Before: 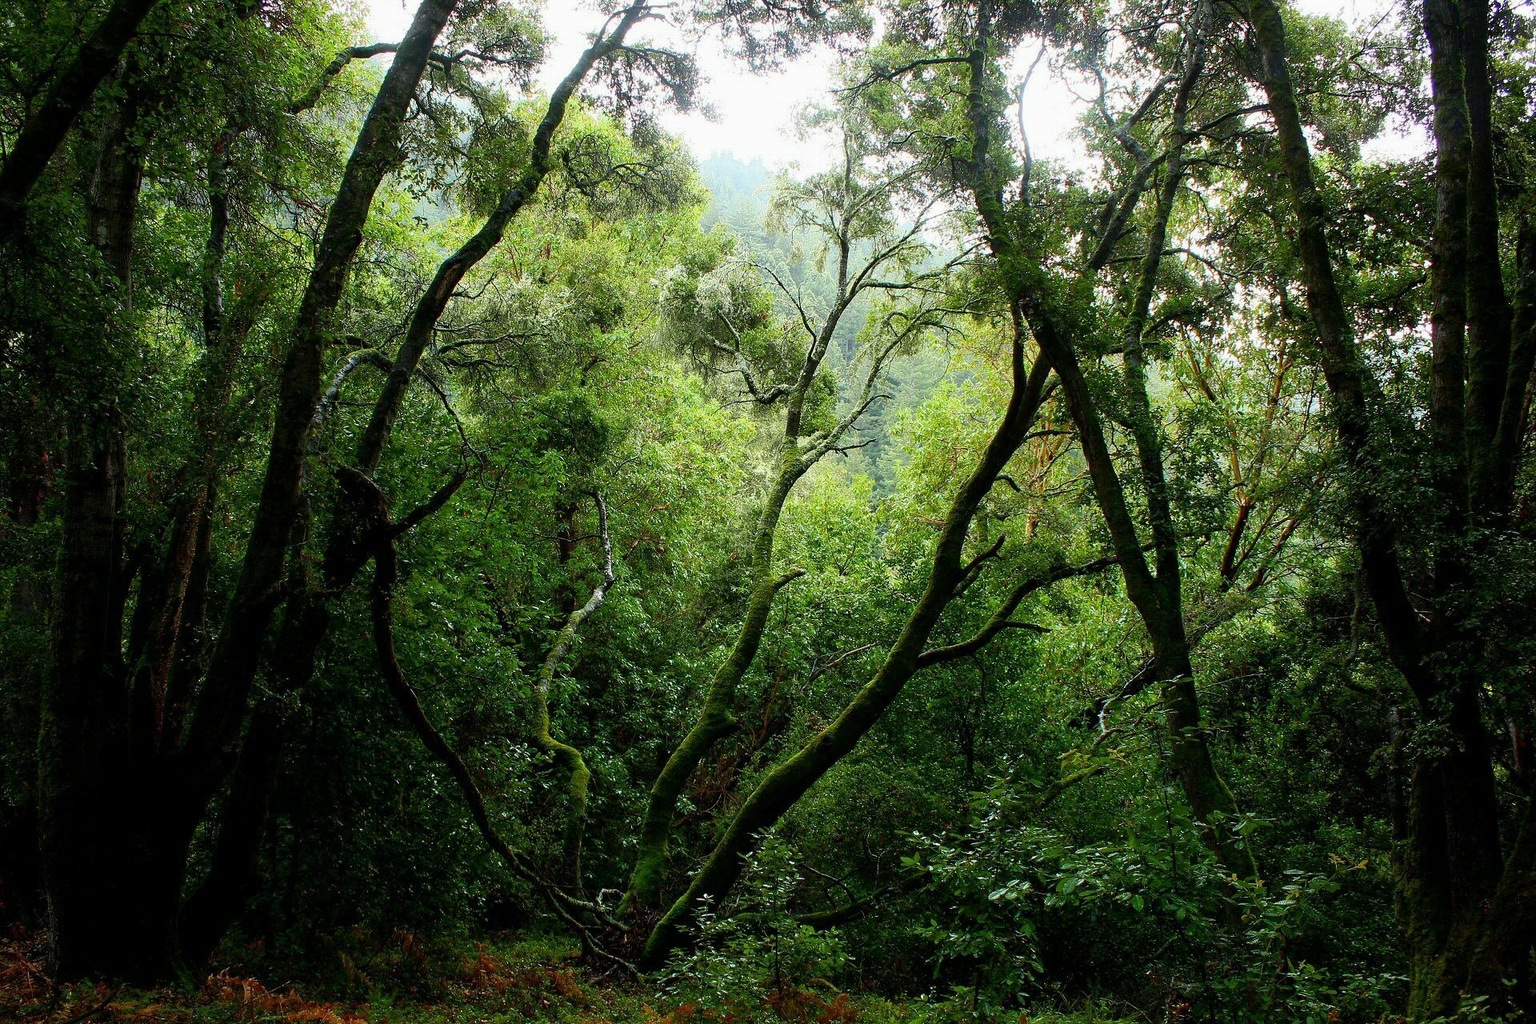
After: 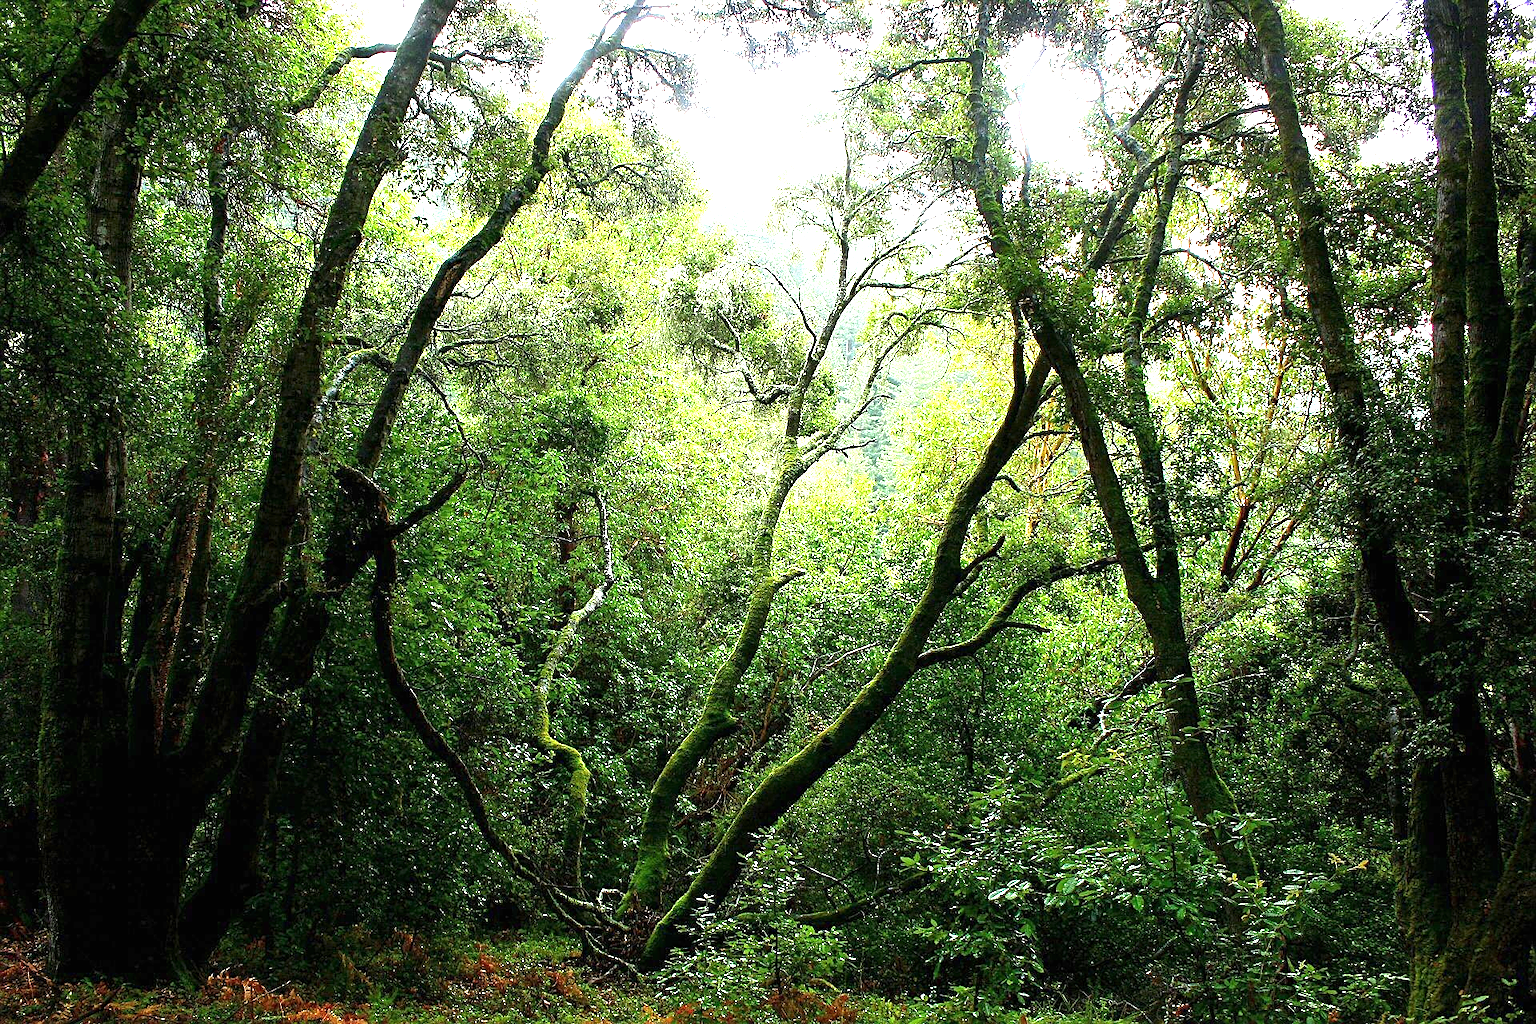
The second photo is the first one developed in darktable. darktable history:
sharpen: on, module defaults
exposure: black level correction 0, exposure 1.45 EV, compensate exposure bias true, compensate highlight preservation false
white balance: emerald 1
color balance rgb: on, module defaults
